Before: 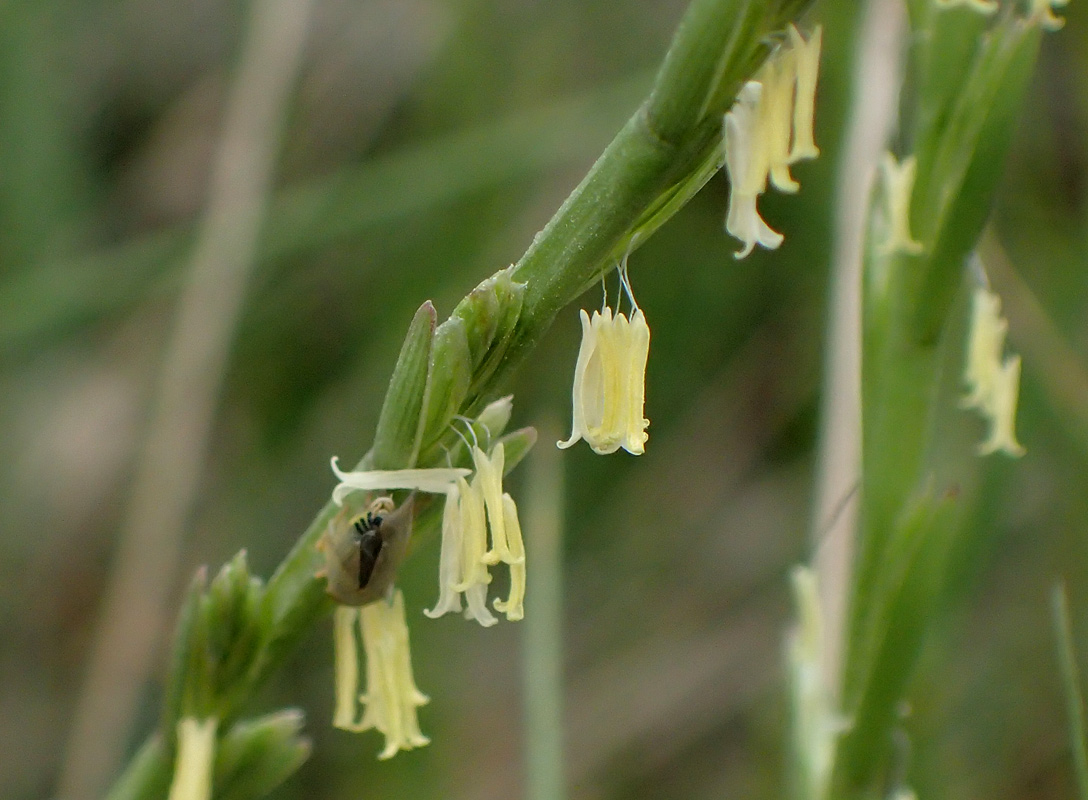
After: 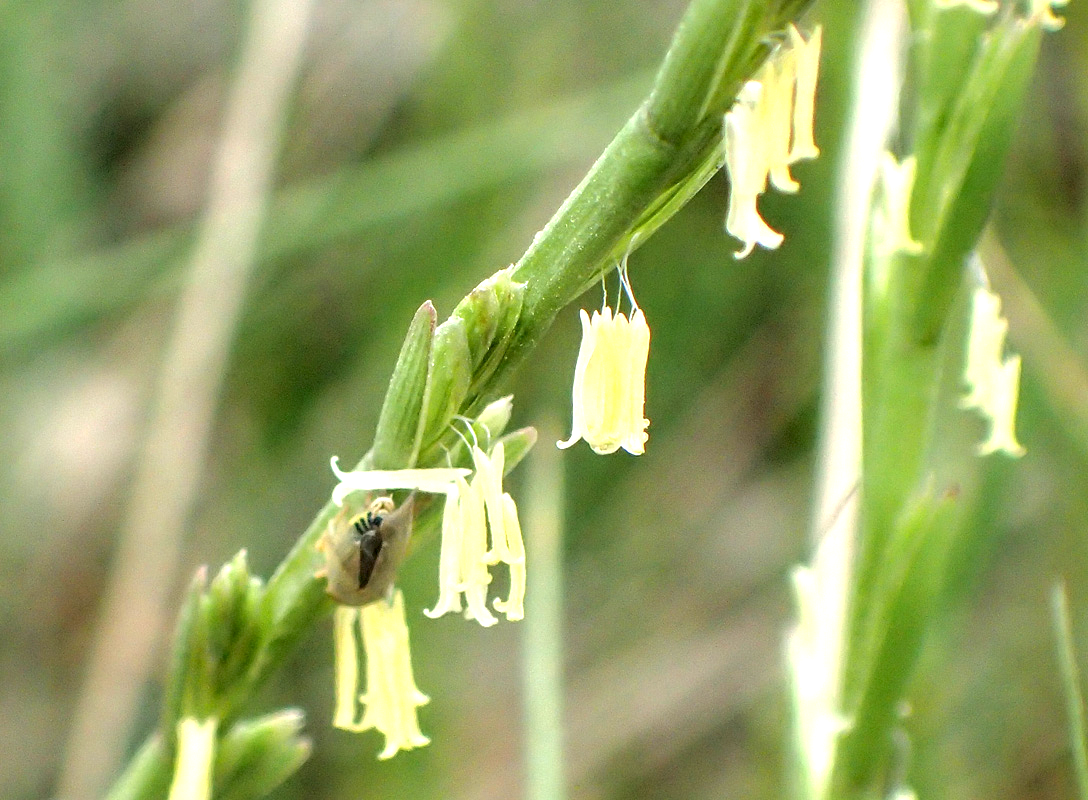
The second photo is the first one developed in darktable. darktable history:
exposure: black level correction 0, exposure 1.379 EV, compensate exposure bias true, compensate highlight preservation false
local contrast: on, module defaults
